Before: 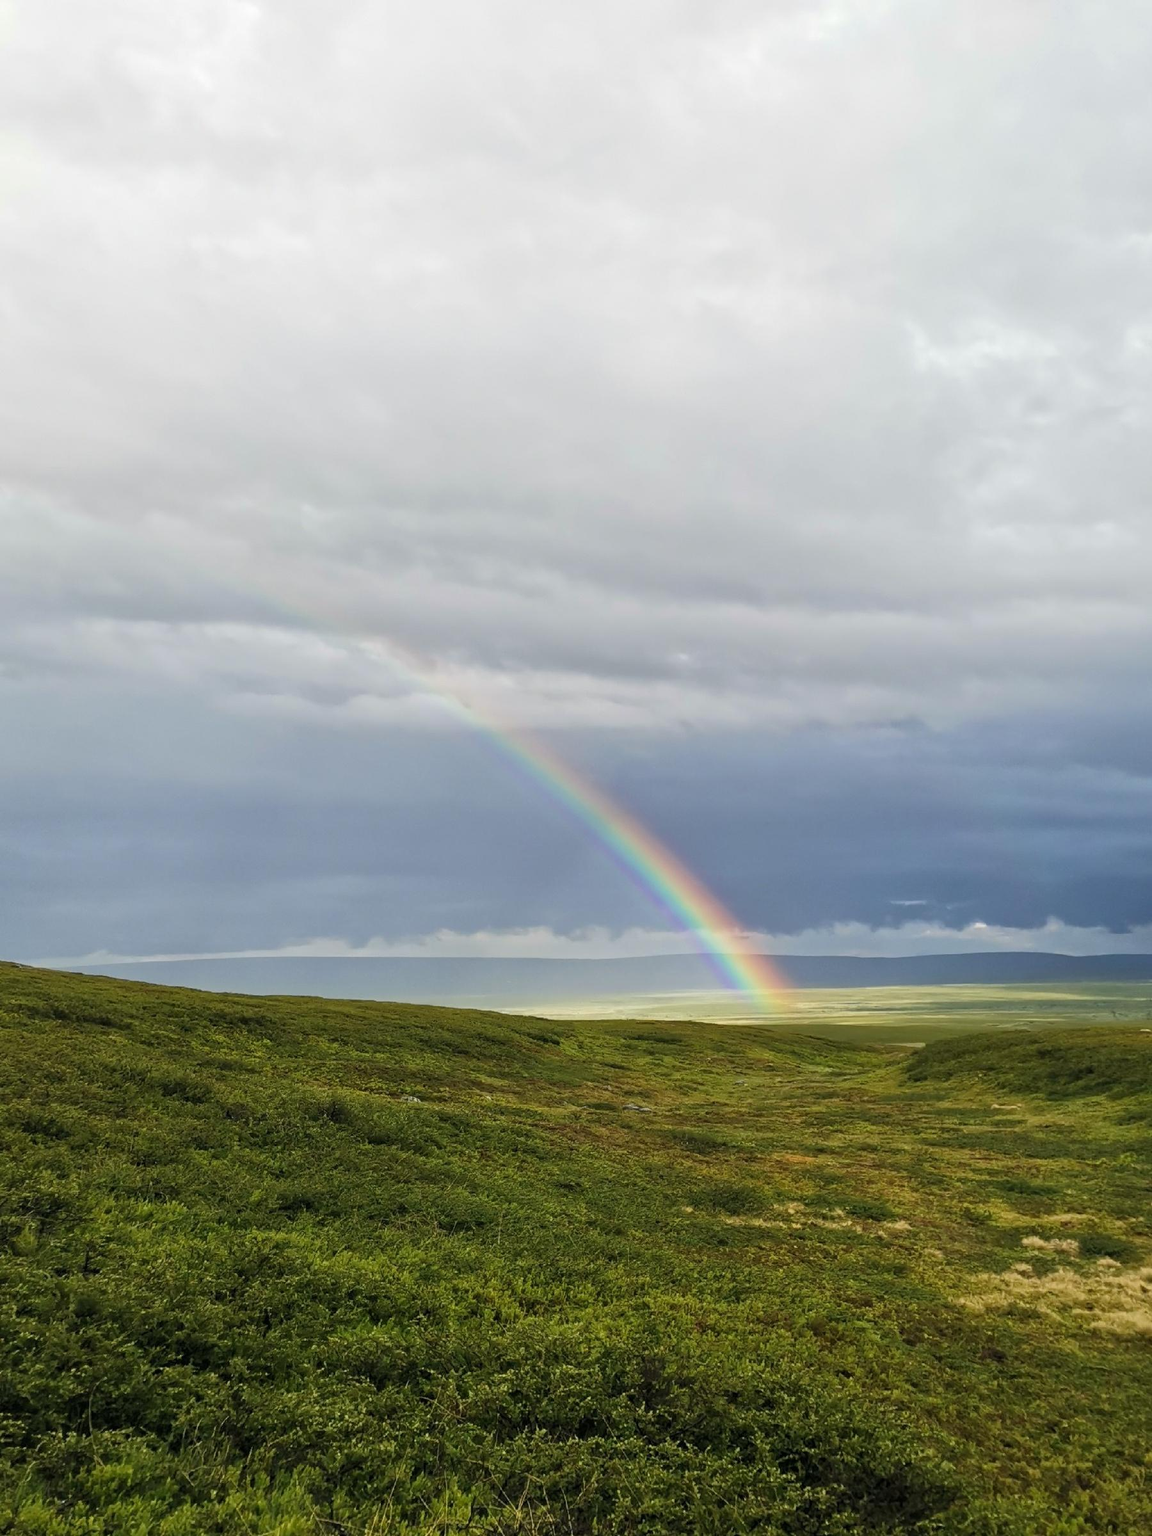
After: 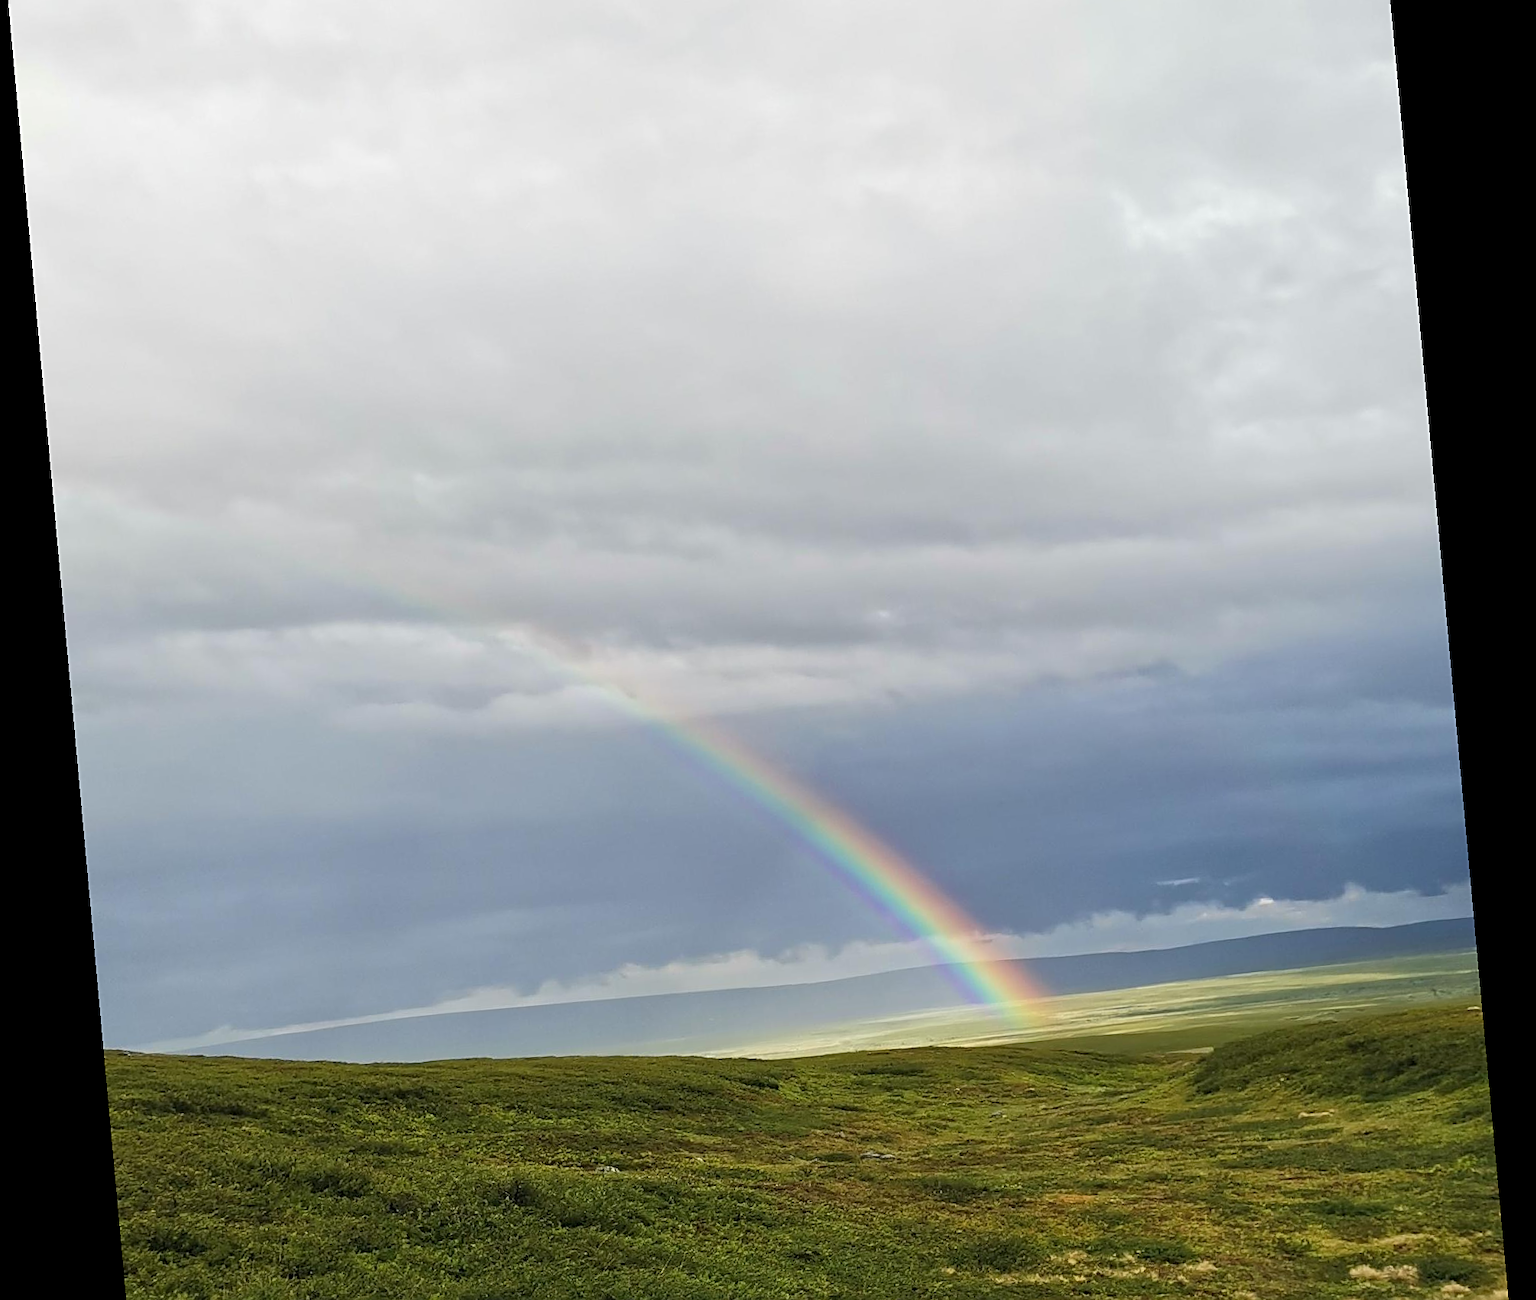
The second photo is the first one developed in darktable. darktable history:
rotate and perspective: rotation -5.2°, automatic cropping off
crop: top 11.166%, bottom 22.168%
sharpen: on, module defaults
